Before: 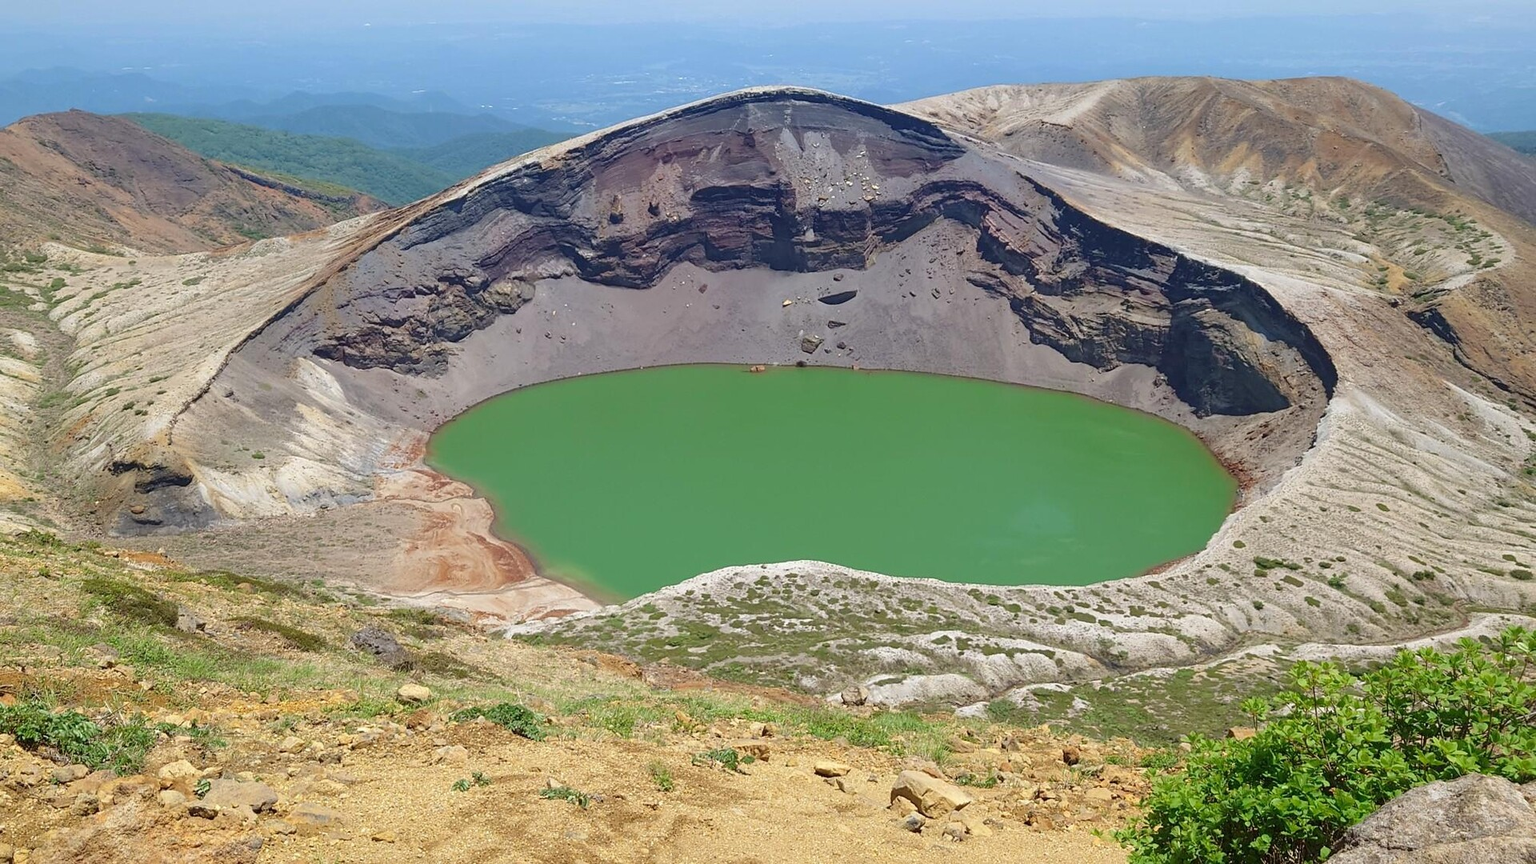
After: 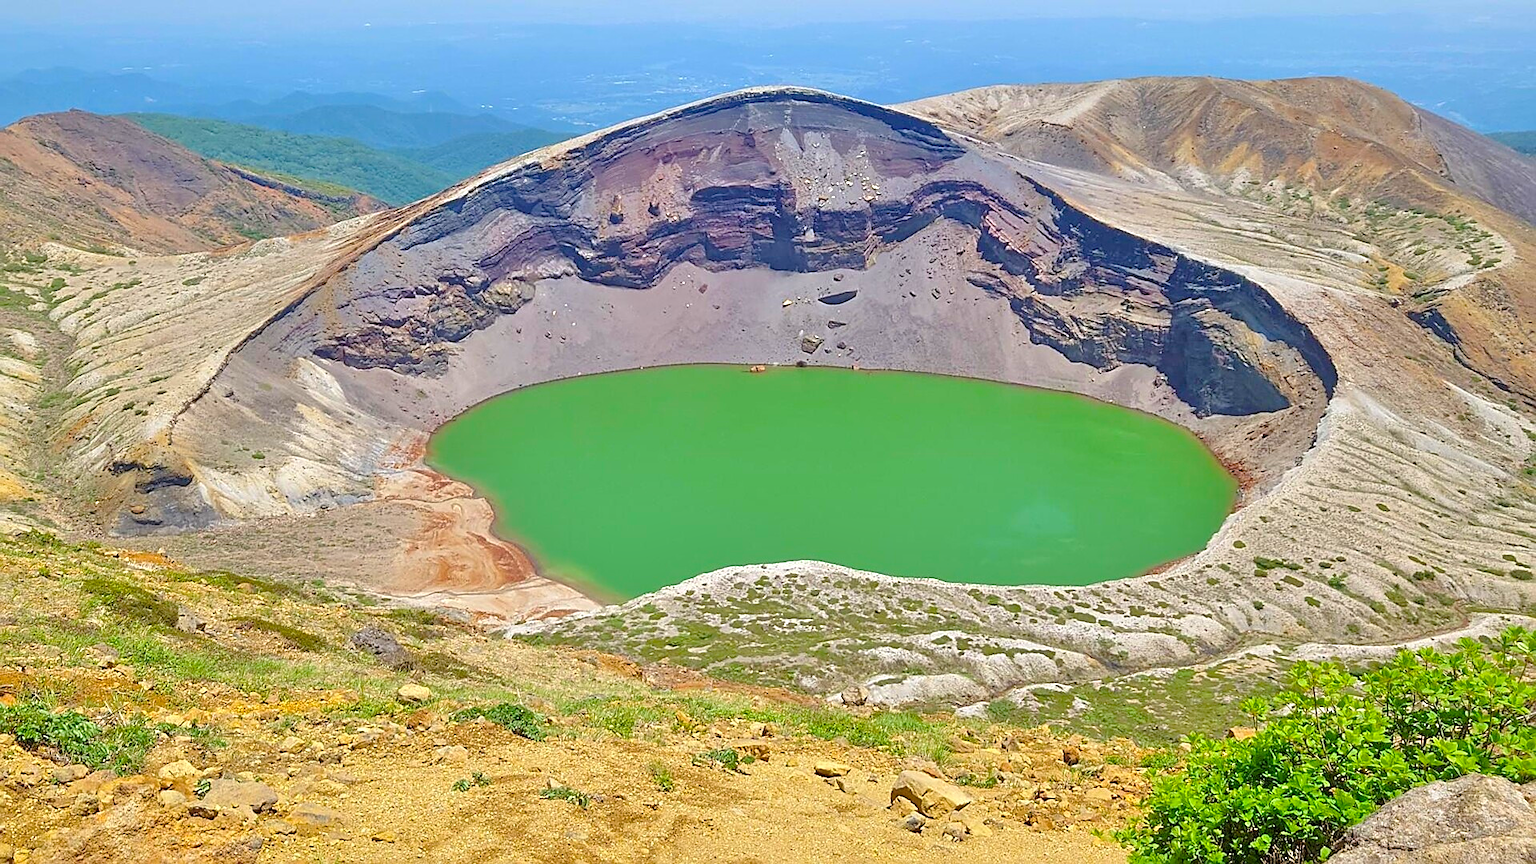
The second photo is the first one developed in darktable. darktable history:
sharpen: on, module defaults
tone equalizer: -7 EV 0.15 EV, -6 EV 0.6 EV, -5 EV 1.15 EV, -4 EV 1.33 EV, -3 EV 1.15 EV, -2 EV 0.6 EV, -1 EV 0.15 EV, mask exposure compensation -0.5 EV
color balance rgb: perceptual saturation grading › global saturation 25%, global vibrance 20%
